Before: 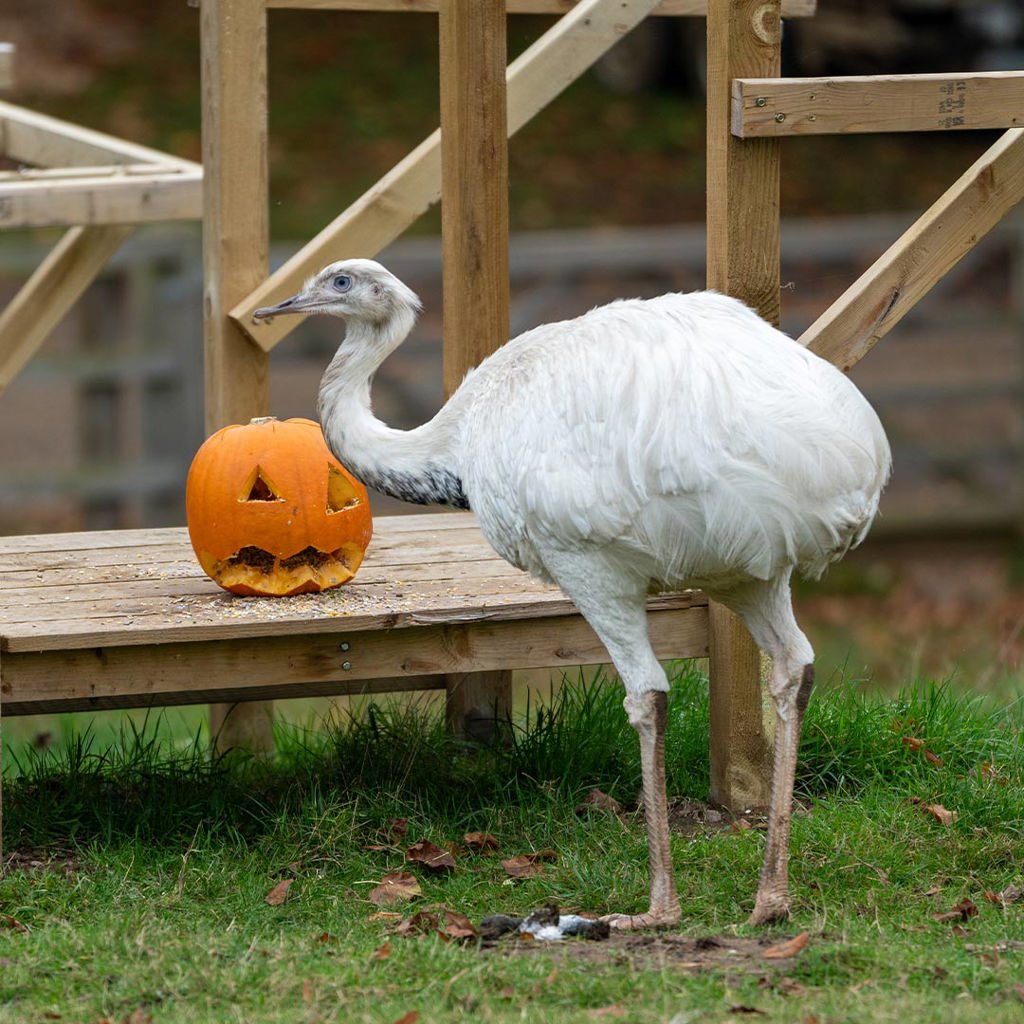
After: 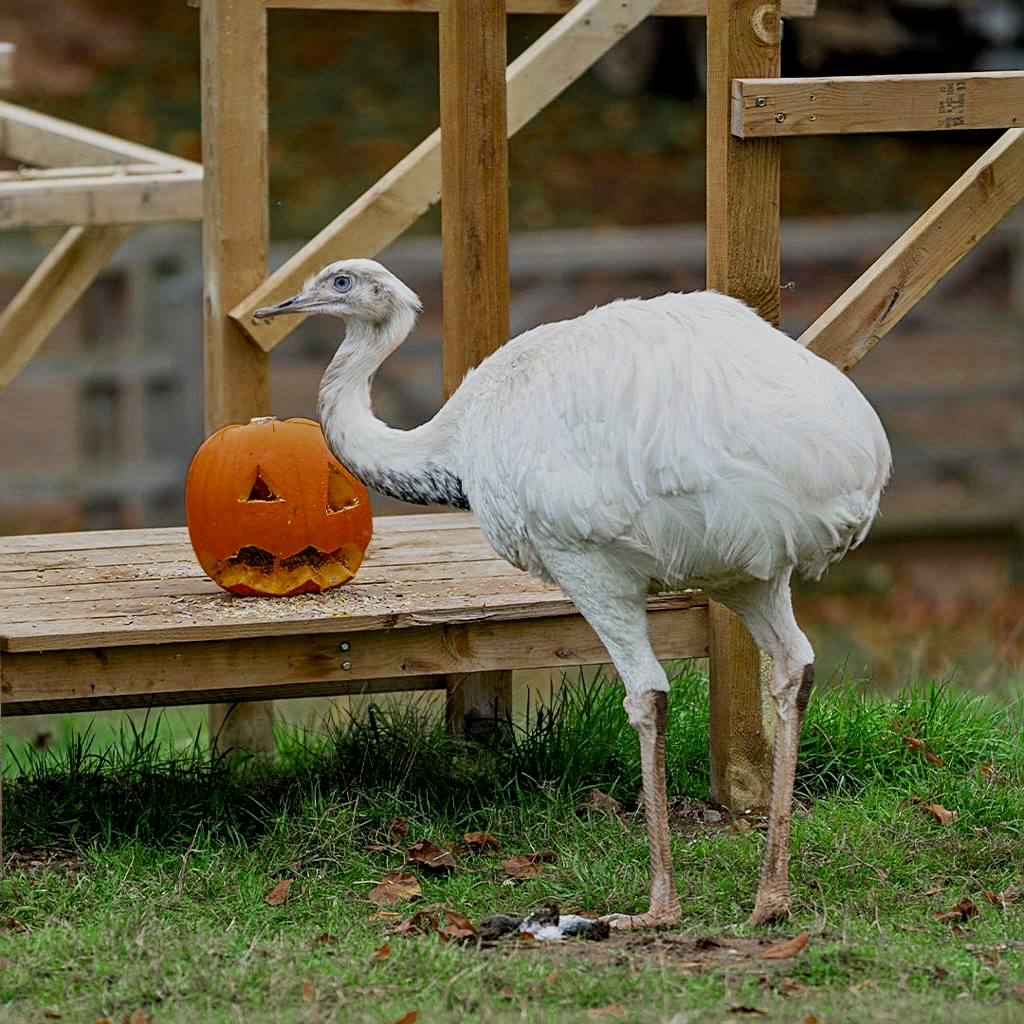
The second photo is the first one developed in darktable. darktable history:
filmic rgb: black relative exposure -13 EV, threshold 3 EV, target white luminance 85%, hardness 6.3, latitude 42.11%, contrast 0.858, shadows ↔ highlights balance 8.63%, color science v4 (2020), enable highlight reconstruction true
local contrast: mode bilateral grid, contrast 30, coarseness 25, midtone range 0.2
sharpen: on, module defaults
color zones: curves: ch0 [(0.11, 0.396) (0.195, 0.36) (0.25, 0.5) (0.303, 0.412) (0.357, 0.544) (0.75, 0.5) (0.967, 0.328)]; ch1 [(0, 0.468) (0.112, 0.512) (0.202, 0.6) (0.25, 0.5) (0.307, 0.352) (0.357, 0.544) (0.75, 0.5) (0.963, 0.524)]
